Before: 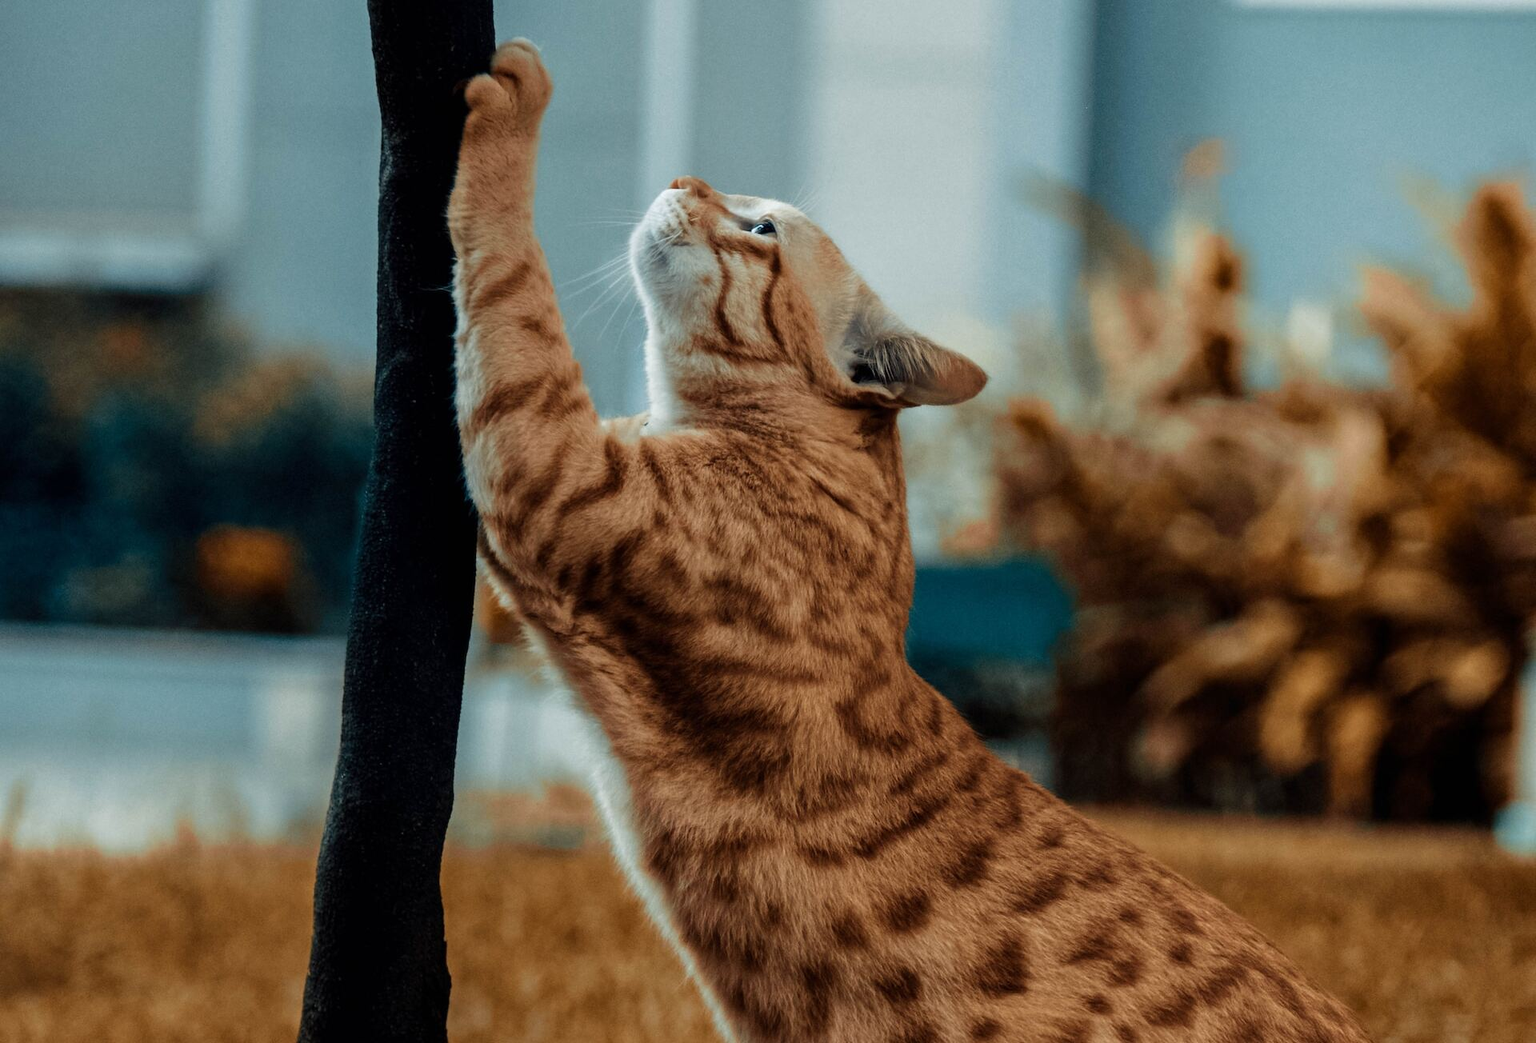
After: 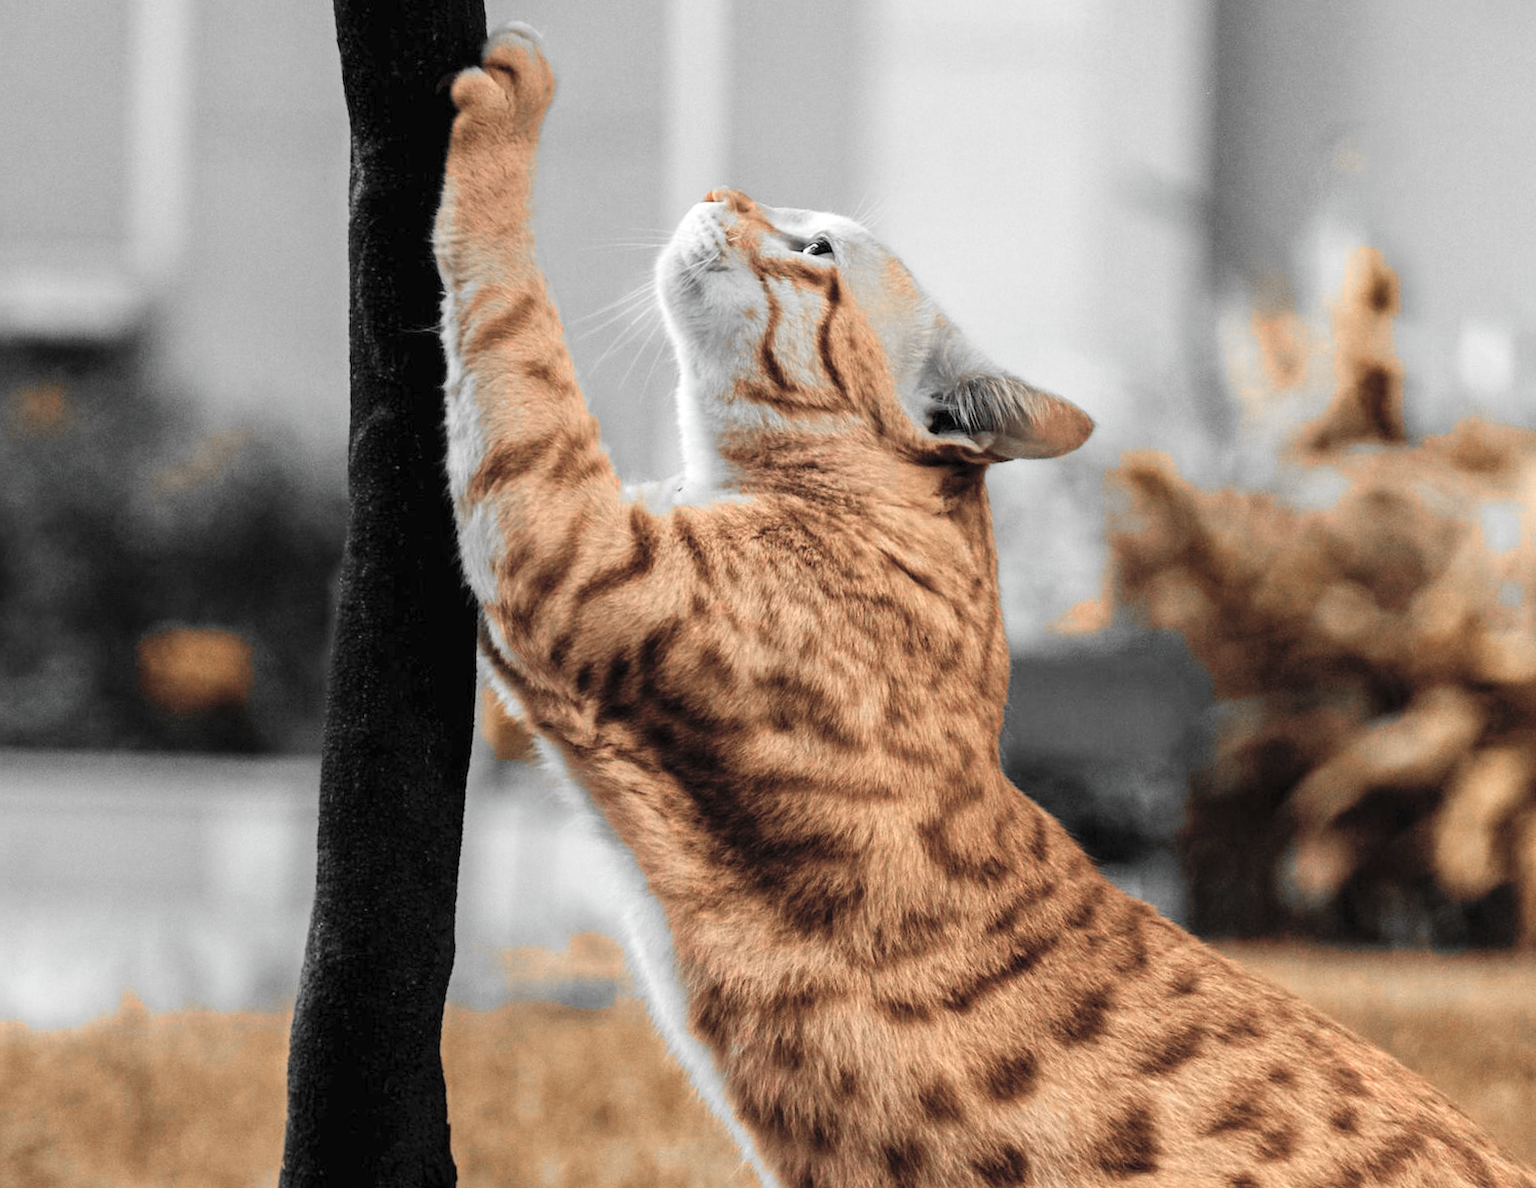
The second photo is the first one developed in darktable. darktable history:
color zones: curves: ch0 [(0, 0.65) (0.096, 0.644) (0.221, 0.539) (0.429, 0.5) (0.571, 0.5) (0.714, 0.5) (0.857, 0.5) (1, 0.65)]; ch1 [(0, 0.5) (0.143, 0.5) (0.257, -0.002) (0.429, 0.04) (0.571, -0.001) (0.714, -0.015) (0.857, 0.024) (1, 0.5)]
contrast brightness saturation: brightness 0.276
tone equalizer: -8 EV -0.405 EV, -7 EV -0.358 EV, -6 EV -0.372 EV, -5 EV -0.211 EV, -3 EV 0.227 EV, -2 EV 0.357 EV, -1 EV 0.37 EV, +0 EV 0.429 EV, edges refinement/feathering 500, mask exposure compensation -1.57 EV, preserve details no
crop and rotate: angle 1.19°, left 4.235%, top 0.982%, right 11.119%, bottom 2.593%
color balance rgb: perceptual saturation grading › global saturation 0.369%, global vibrance 20%
